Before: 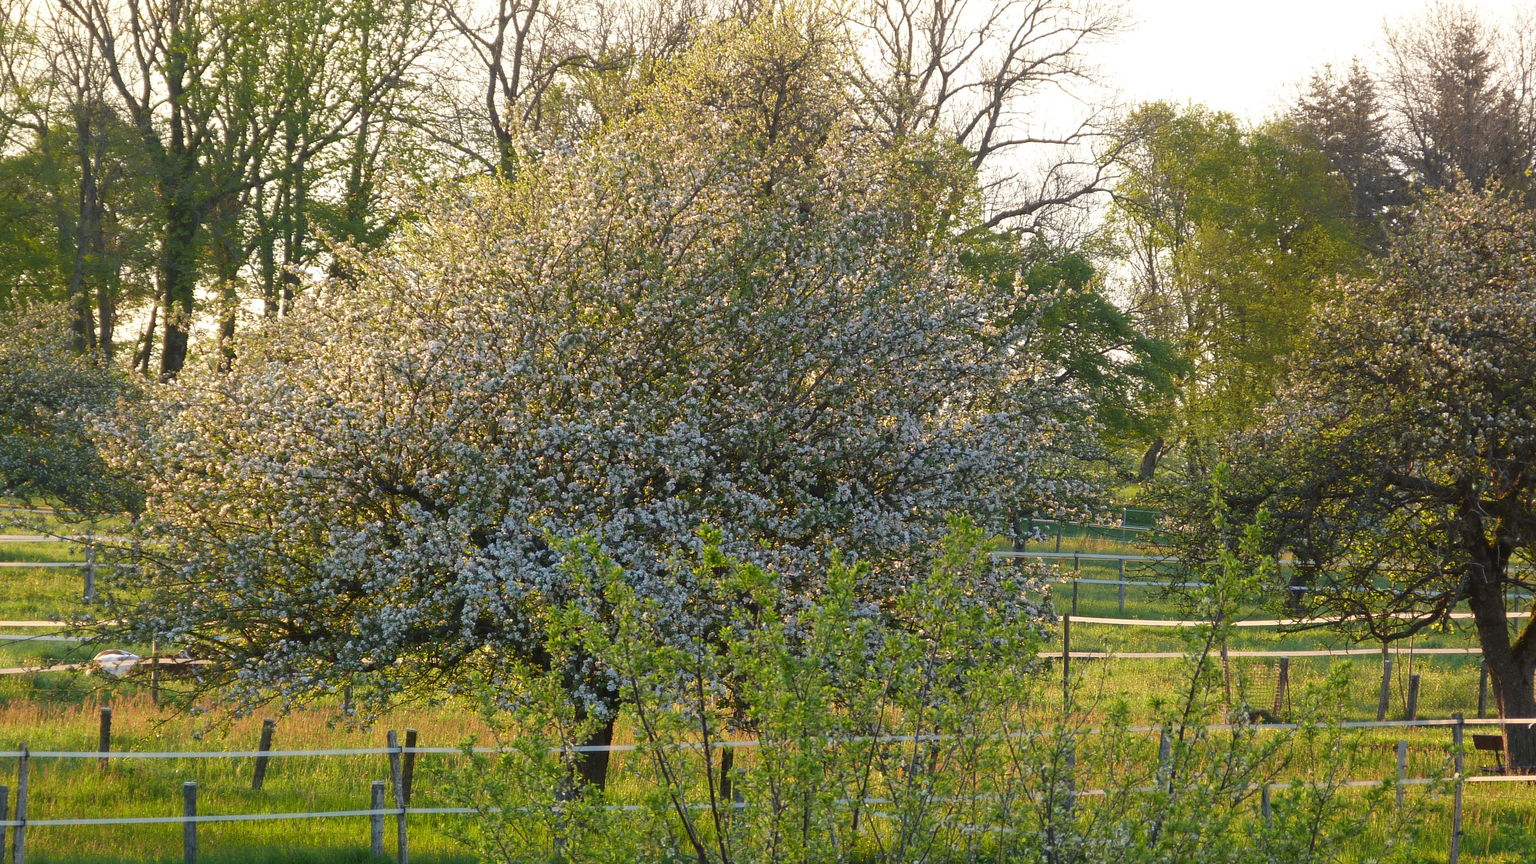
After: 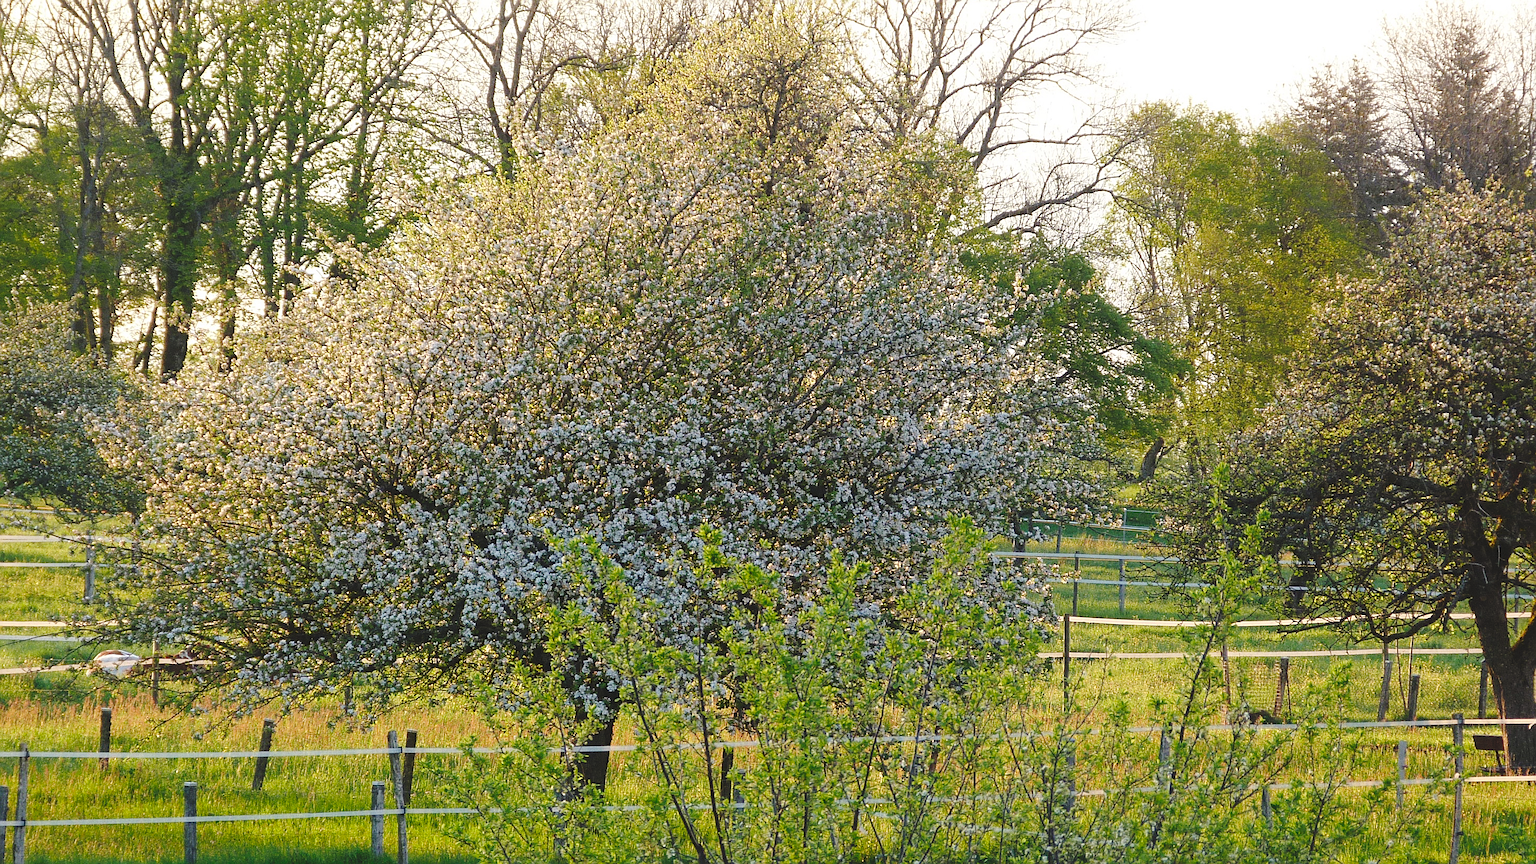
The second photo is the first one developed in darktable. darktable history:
tone curve: curves: ch0 [(0, 0) (0.003, 0.09) (0.011, 0.095) (0.025, 0.097) (0.044, 0.108) (0.069, 0.117) (0.1, 0.129) (0.136, 0.151) (0.177, 0.185) (0.224, 0.229) (0.277, 0.299) (0.335, 0.379) (0.399, 0.469) (0.468, 0.55) (0.543, 0.629) (0.623, 0.702) (0.709, 0.775) (0.801, 0.85) (0.898, 0.91) (1, 1)], preserve colors none
sharpen: on, module defaults
grain: coarseness 0.09 ISO
